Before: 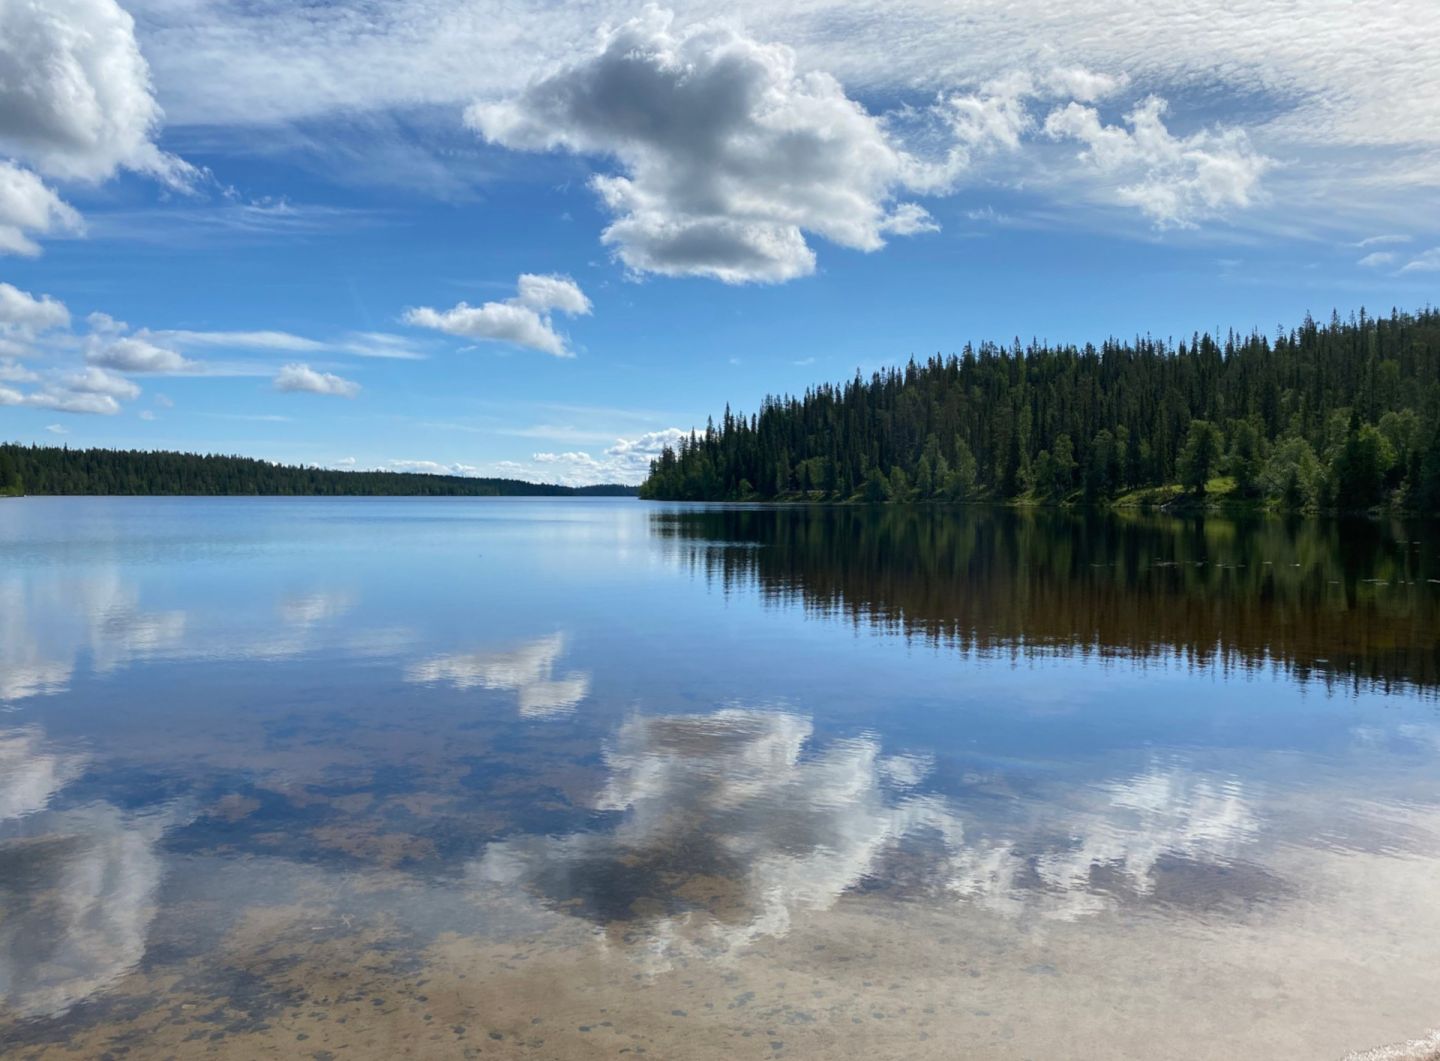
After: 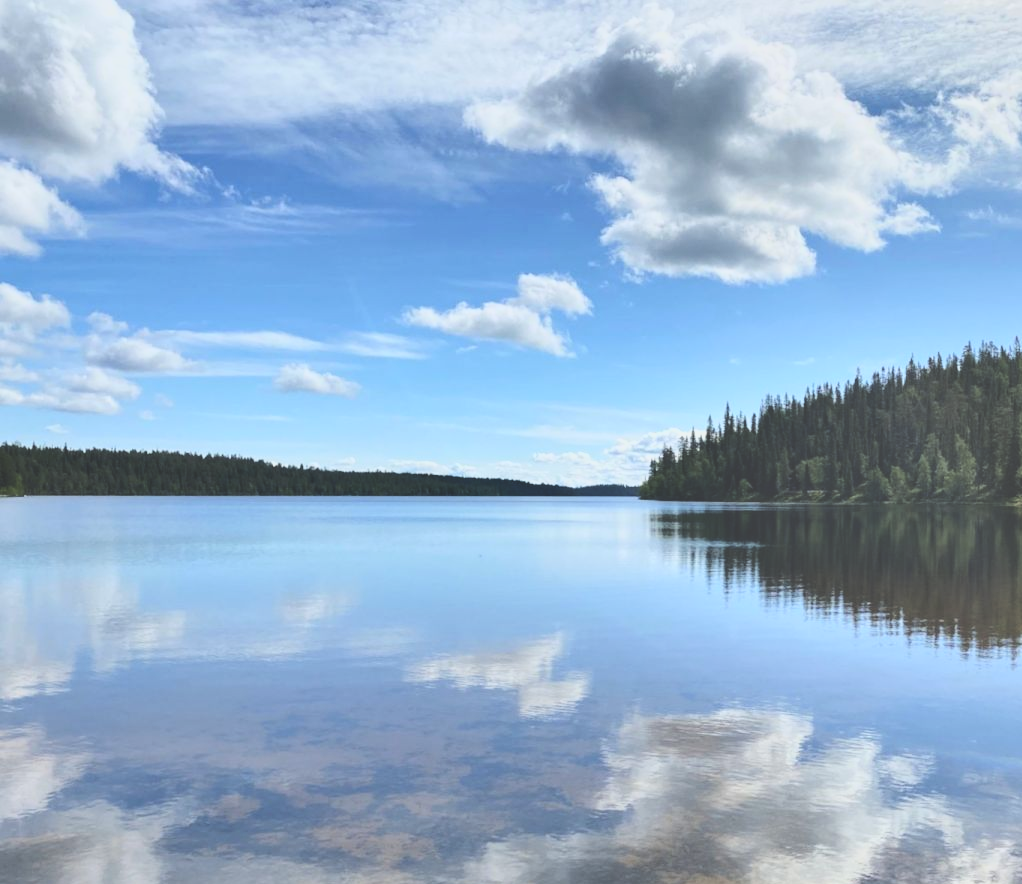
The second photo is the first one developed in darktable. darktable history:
contrast brightness saturation: contrast 0.062, brightness -0.006, saturation -0.223
crop: right 29.01%, bottom 16.611%
shadows and highlights: shadows 43.7, white point adjustment -1.63, soften with gaussian
exposure: black level correction -0.03, compensate exposure bias true, compensate highlight preservation false
base curve: curves: ch0 [(0, 0) (0.025, 0.046) (0.112, 0.277) (0.467, 0.74) (0.814, 0.929) (1, 0.942)]
